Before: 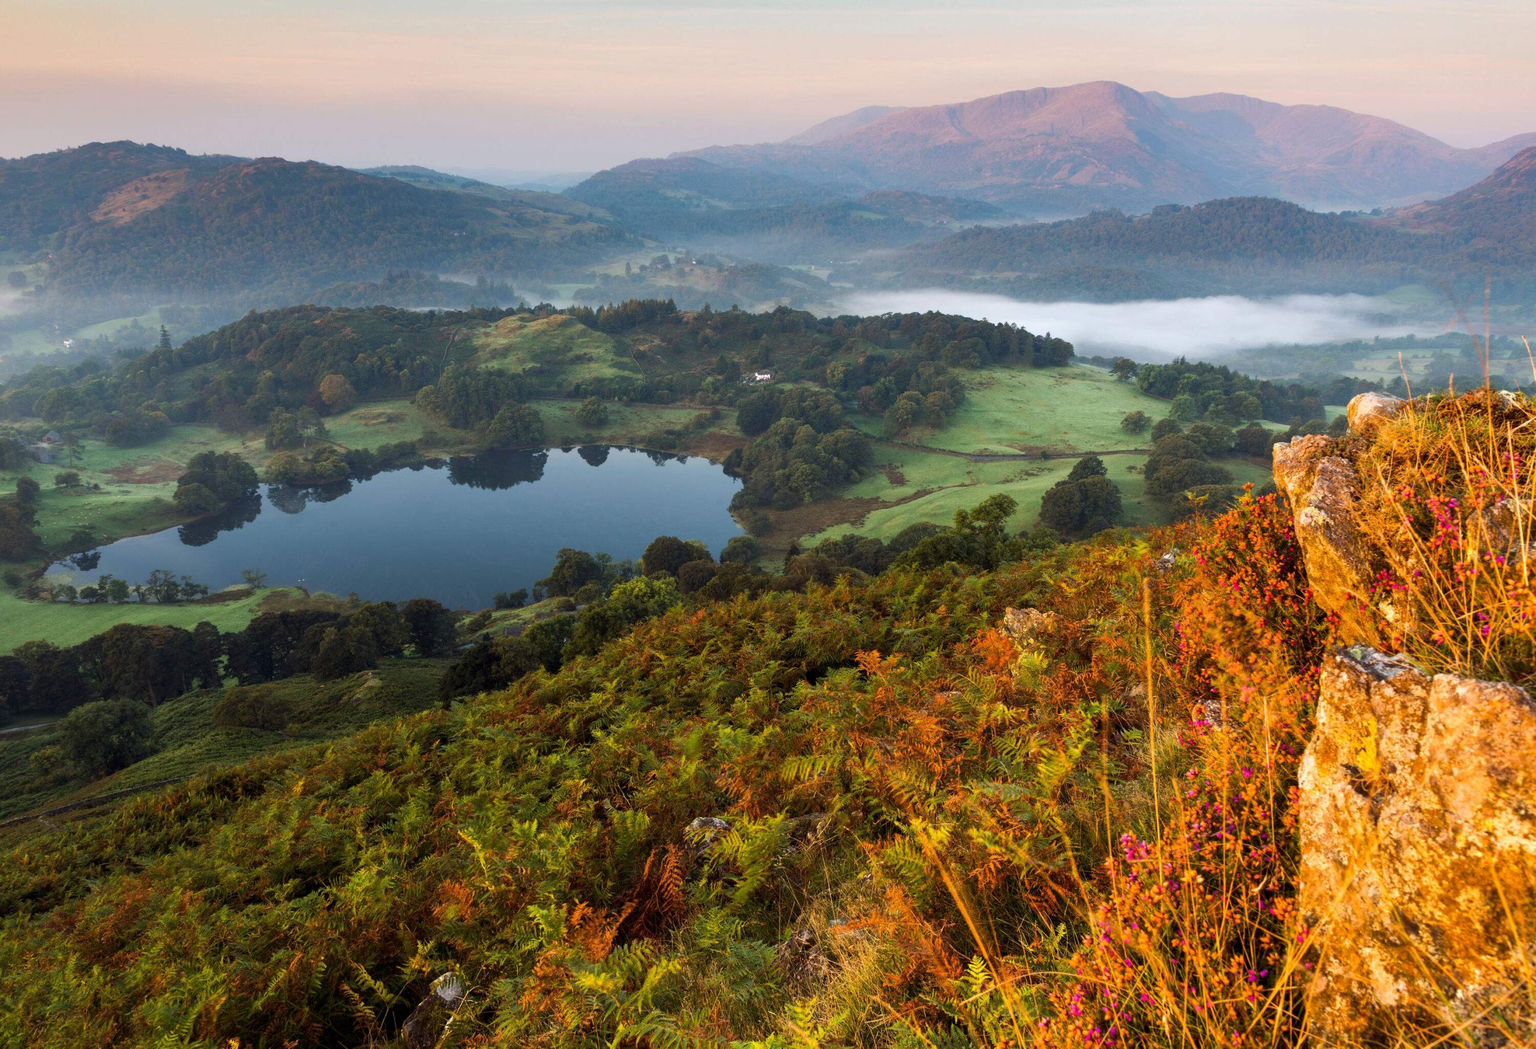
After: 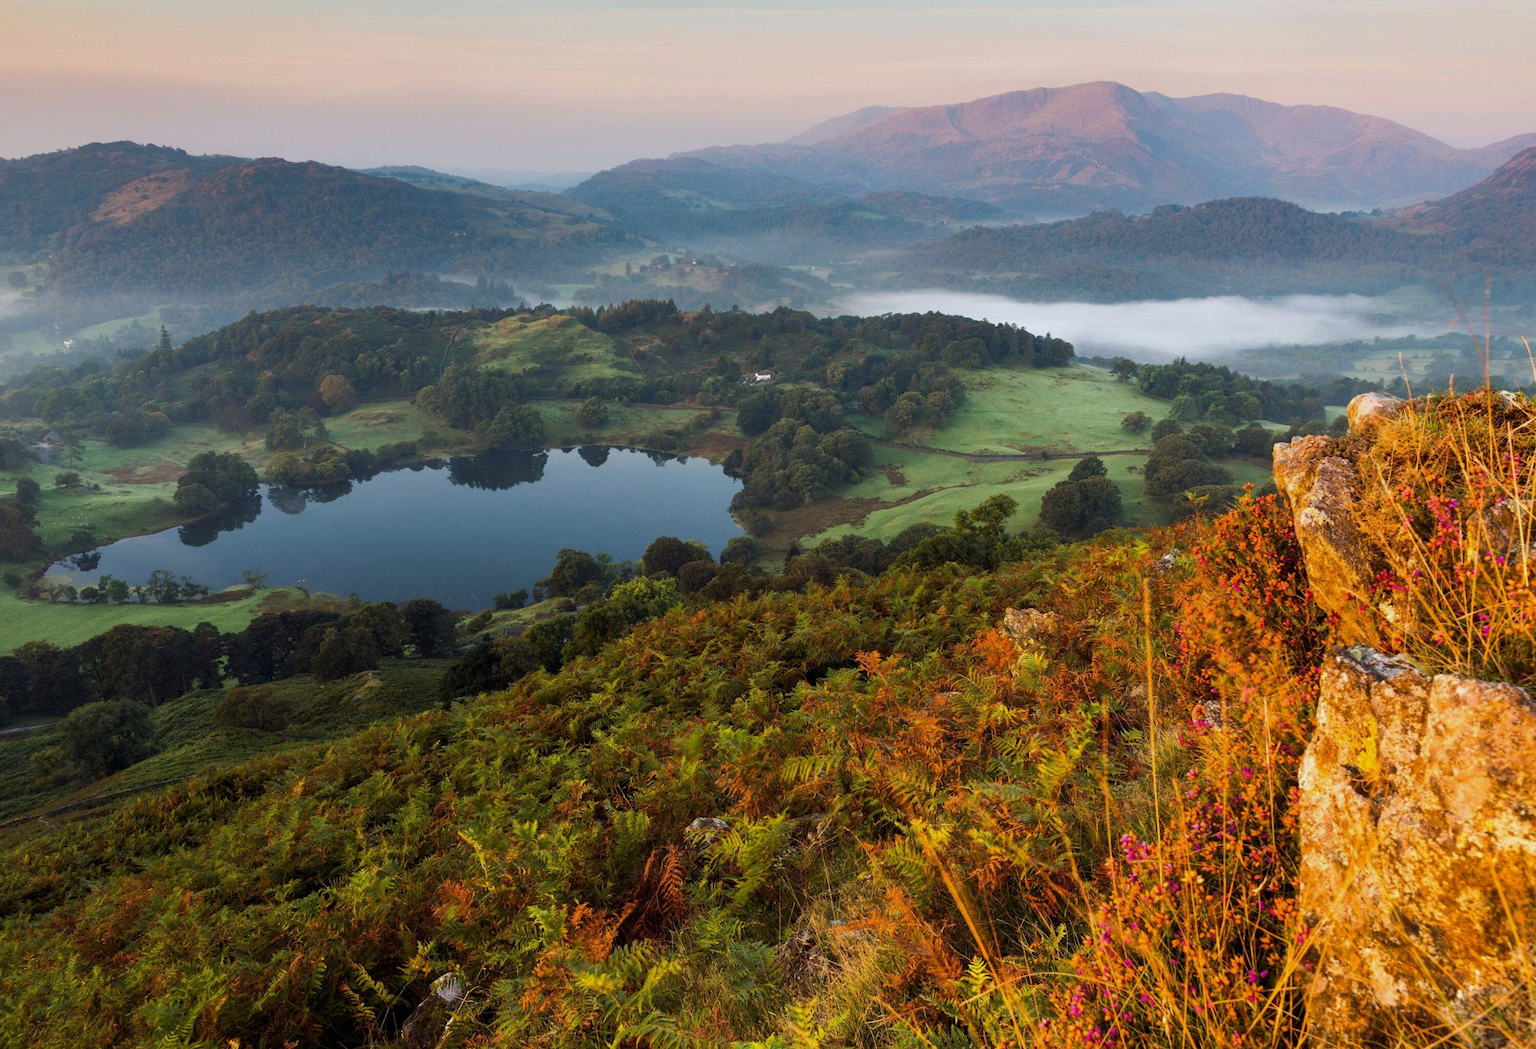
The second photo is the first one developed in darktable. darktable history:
exposure: exposure -0.215 EV, compensate exposure bias true, compensate highlight preservation false
tone equalizer: on, module defaults
